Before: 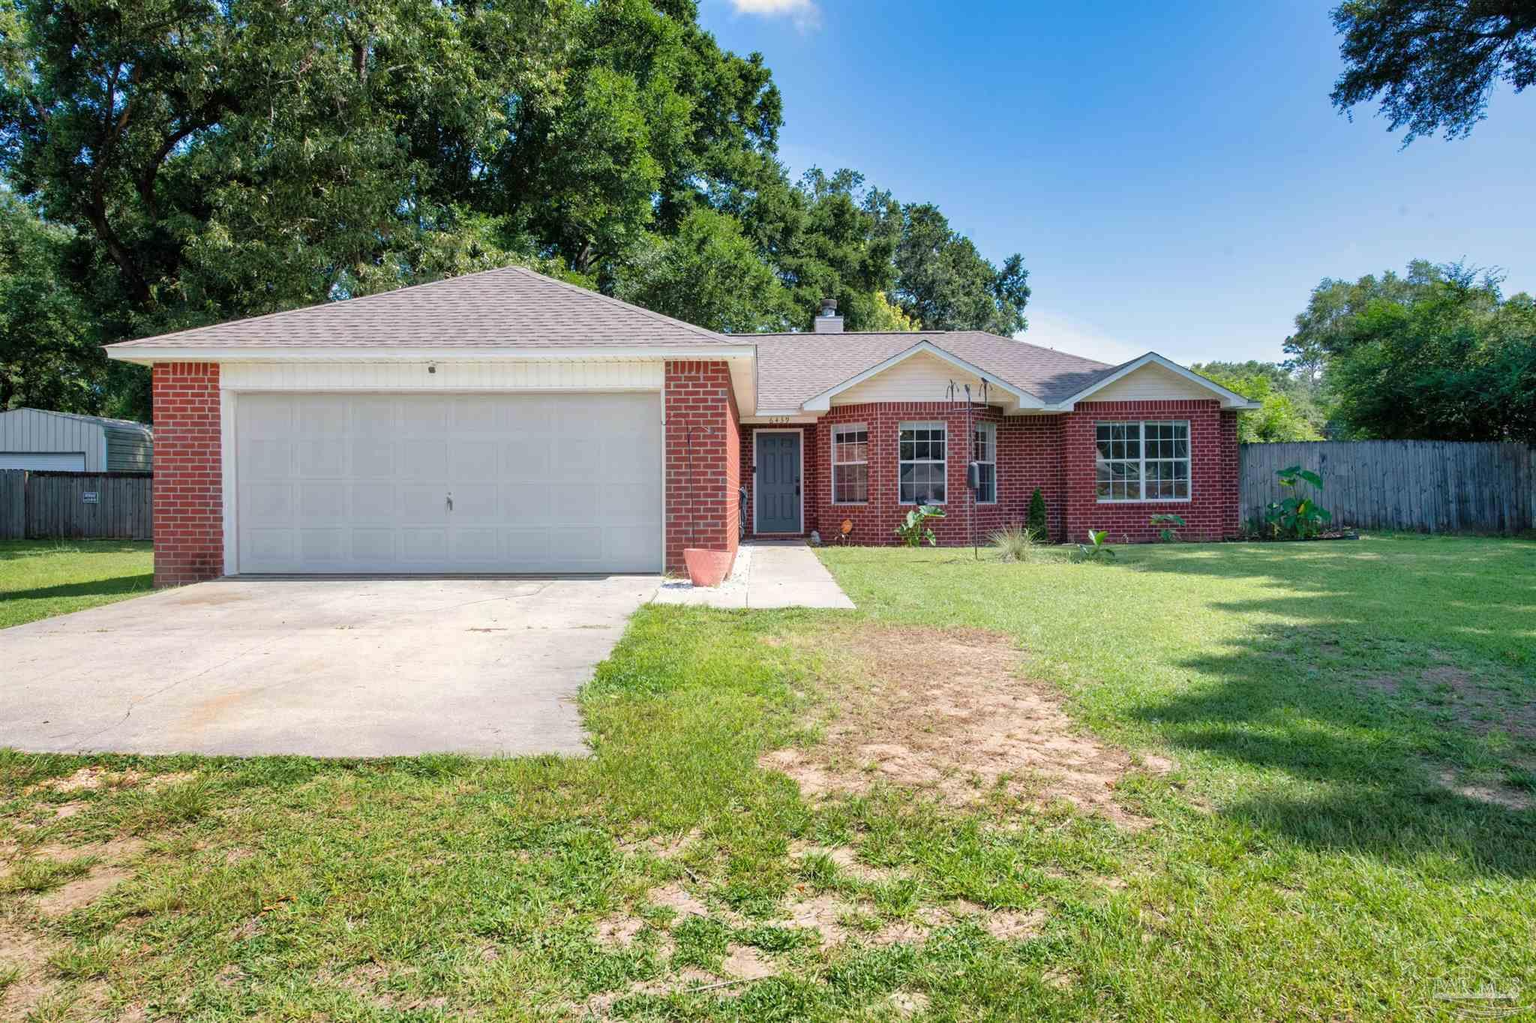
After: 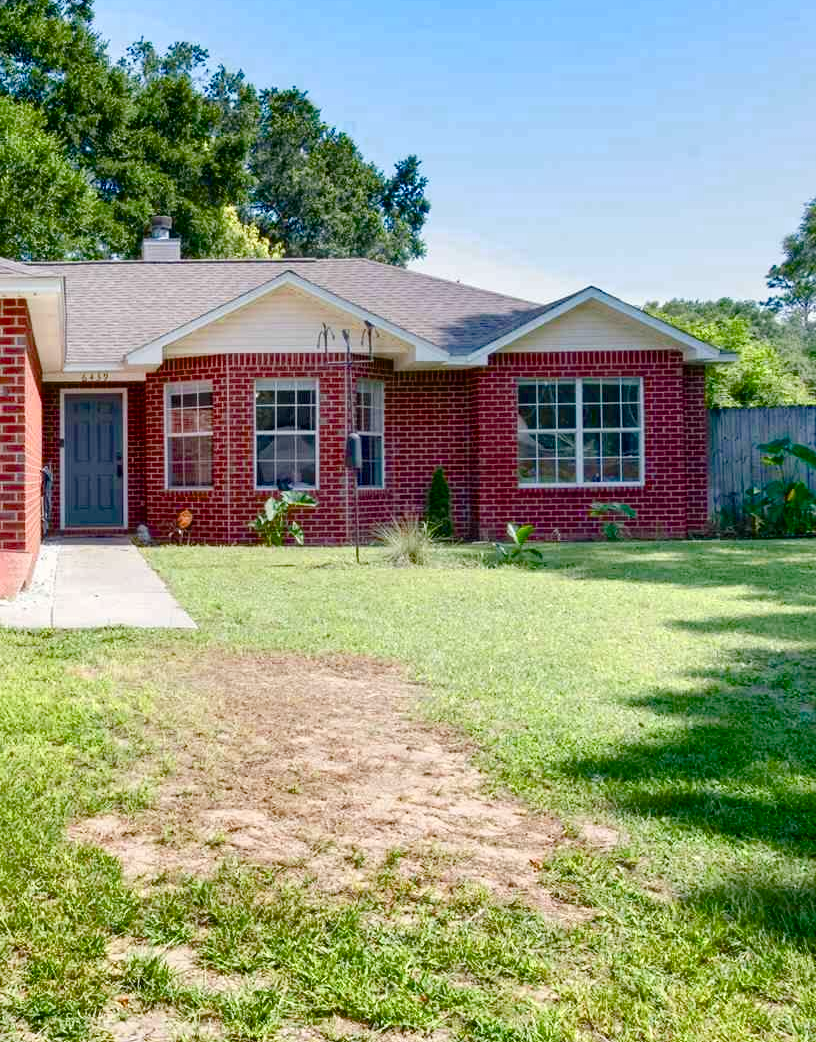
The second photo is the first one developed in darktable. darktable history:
crop: left 46.133%, top 13.459%, right 13.991%, bottom 10.095%
color balance rgb: linear chroma grading › global chroma 15.215%, perceptual saturation grading › global saturation 20%, perceptual saturation grading › highlights -50.562%, perceptual saturation grading › shadows 30.035%, global vibrance 7.116%, saturation formula JzAzBz (2021)
